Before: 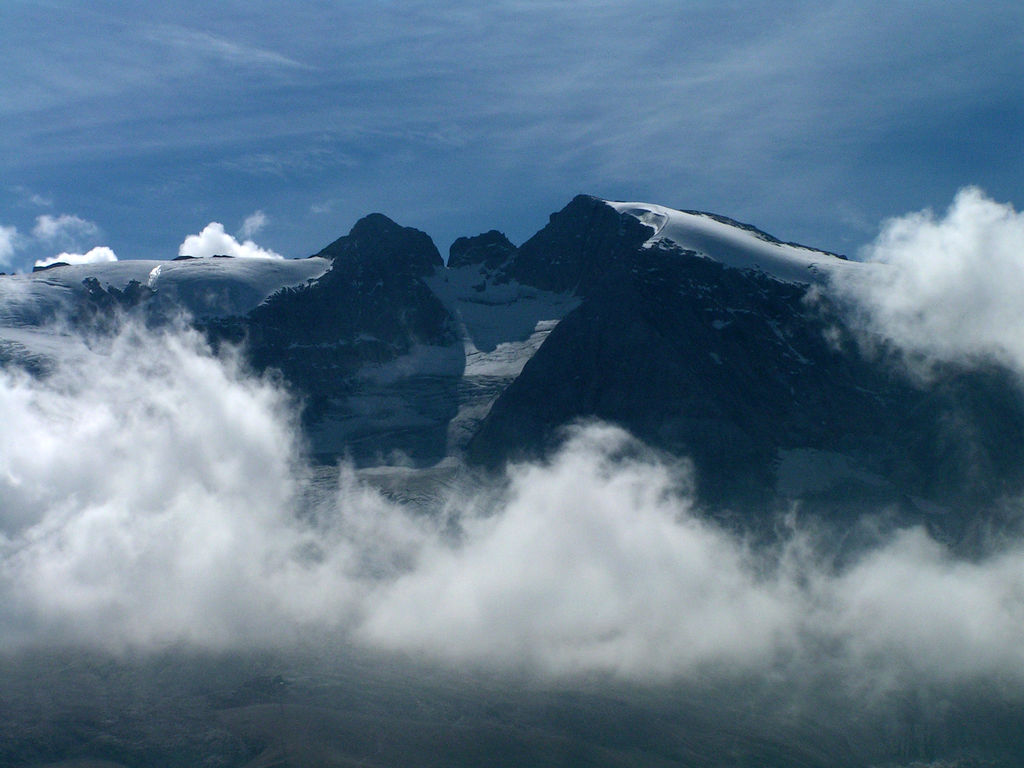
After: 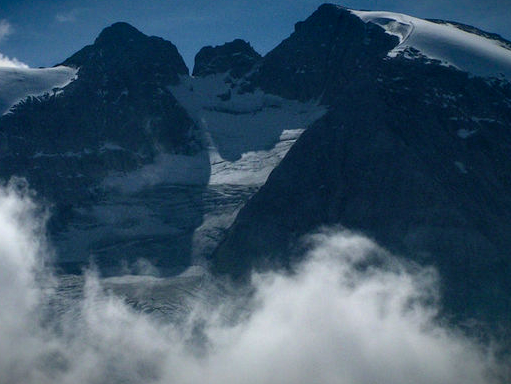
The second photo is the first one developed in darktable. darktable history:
crop: left 25%, top 25%, right 25%, bottom 25%
local contrast: on, module defaults
vignetting: fall-off start 98.29%, fall-off radius 100%, brightness -1, saturation 0.5, width/height ratio 1.428
